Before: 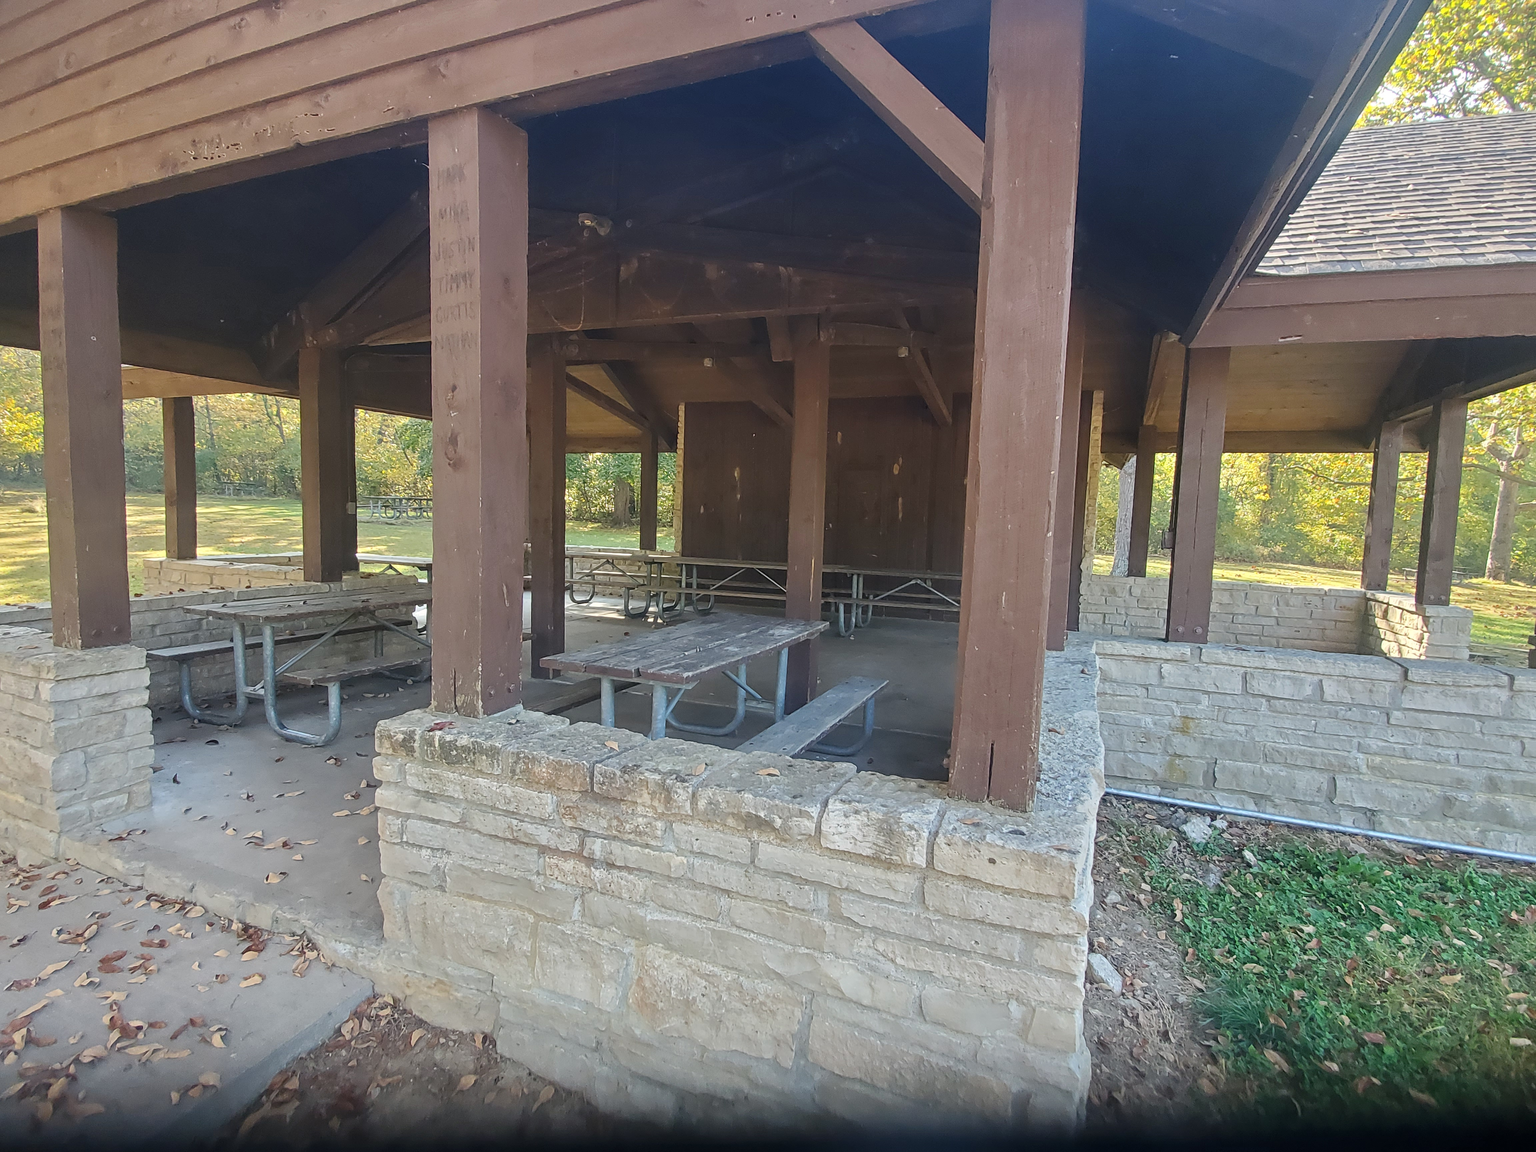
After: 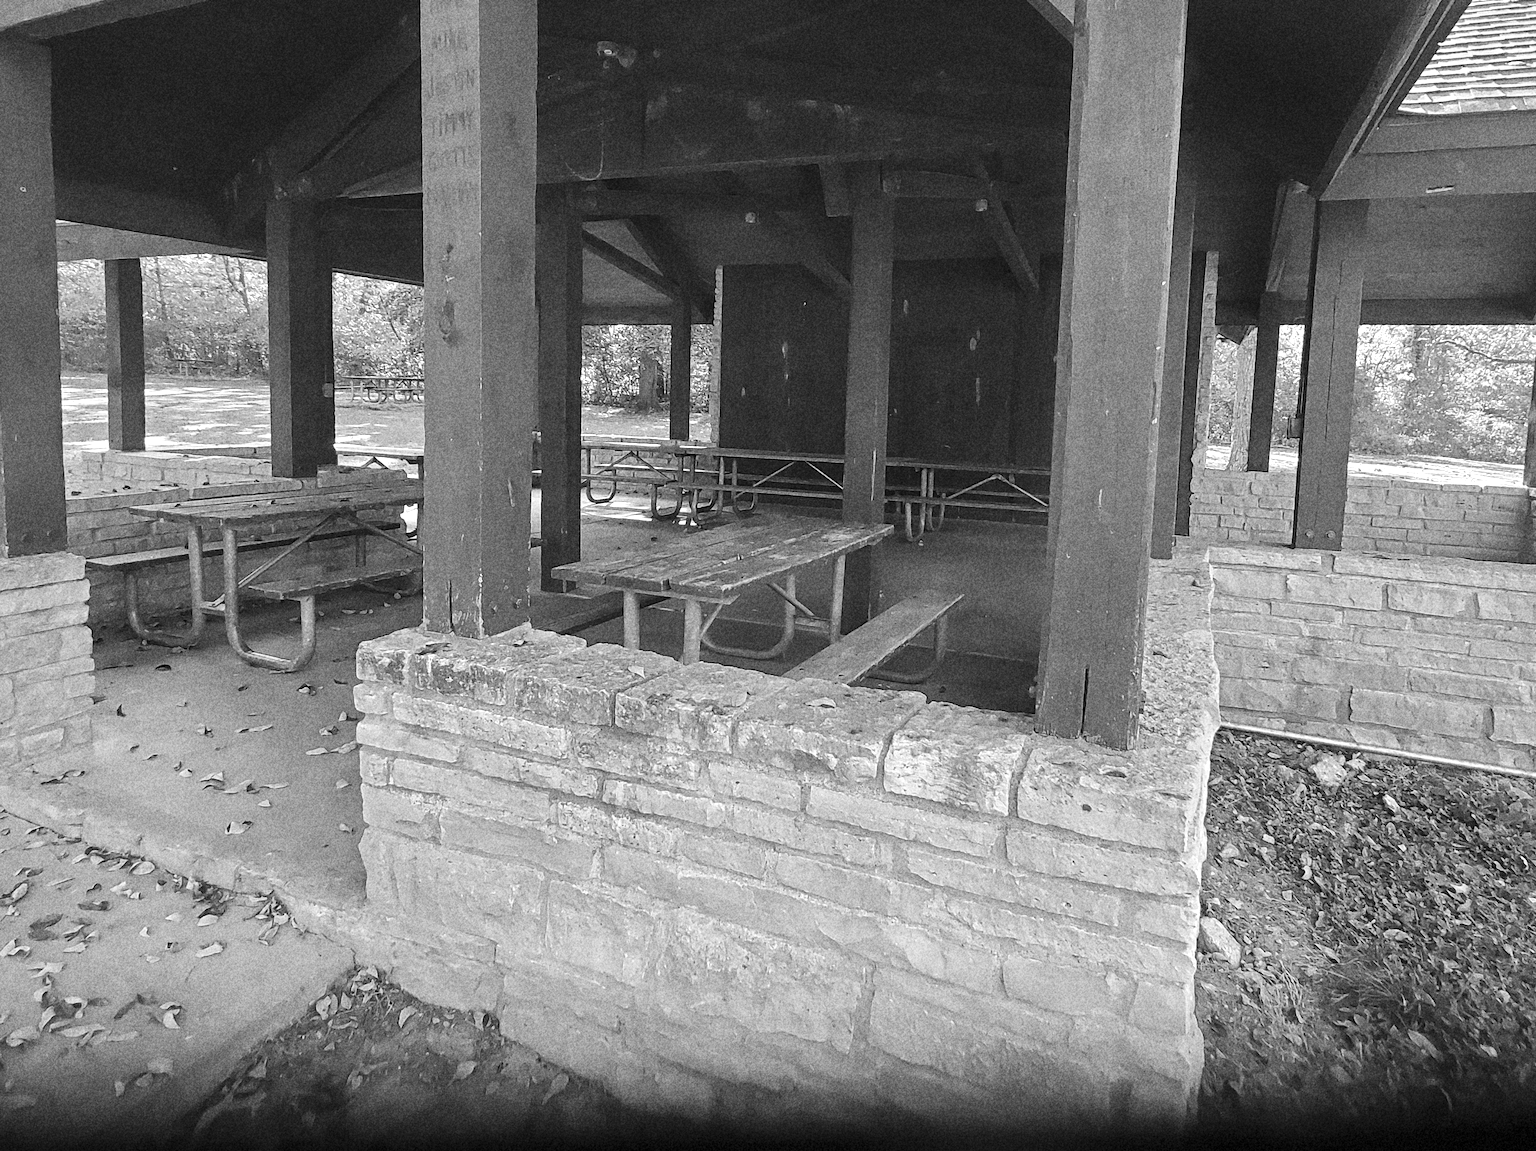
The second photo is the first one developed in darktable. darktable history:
monochrome: a 16.01, b -2.65, highlights 0.52
contrast brightness saturation: brightness -0.02, saturation 0.35
tone equalizer: -8 EV -0.417 EV, -7 EV -0.389 EV, -6 EV -0.333 EV, -5 EV -0.222 EV, -3 EV 0.222 EV, -2 EV 0.333 EV, -1 EV 0.389 EV, +0 EV 0.417 EV, edges refinement/feathering 500, mask exposure compensation -1.57 EV, preserve details no
crop and rotate: left 4.842%, top 15.51%, right 10.668%
grain: coarseness 14.49 ISO, strength 48.04%, mid-tones bias 35%
